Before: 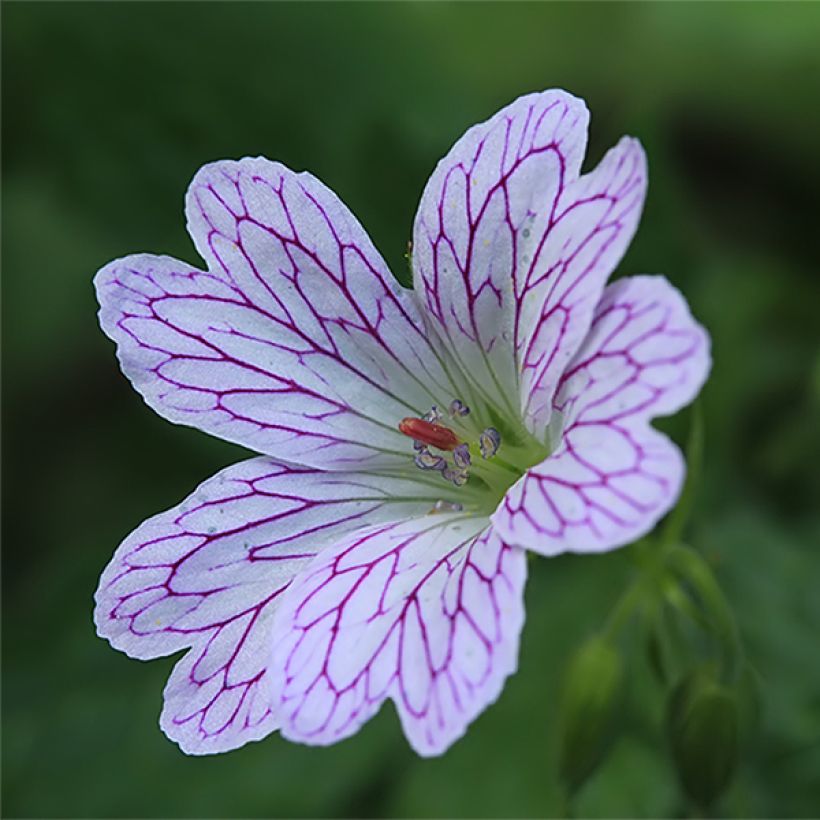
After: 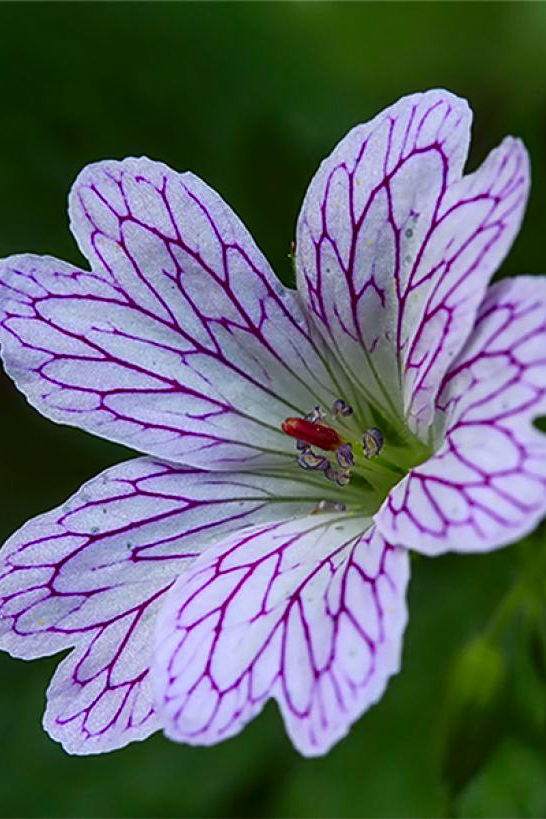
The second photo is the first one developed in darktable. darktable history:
local contrast: on, module defaults
color correction: highlights a* -1.03, highlights b* 4.54, shadows a* 3.62
crop and rotate: left 14.355%, right 18.982%
shadows and highlights: low approximation 0.01, soften with gaussian
contrast brightness saturation: contrast 0.124, brightness -0.124, saturation 0.2
